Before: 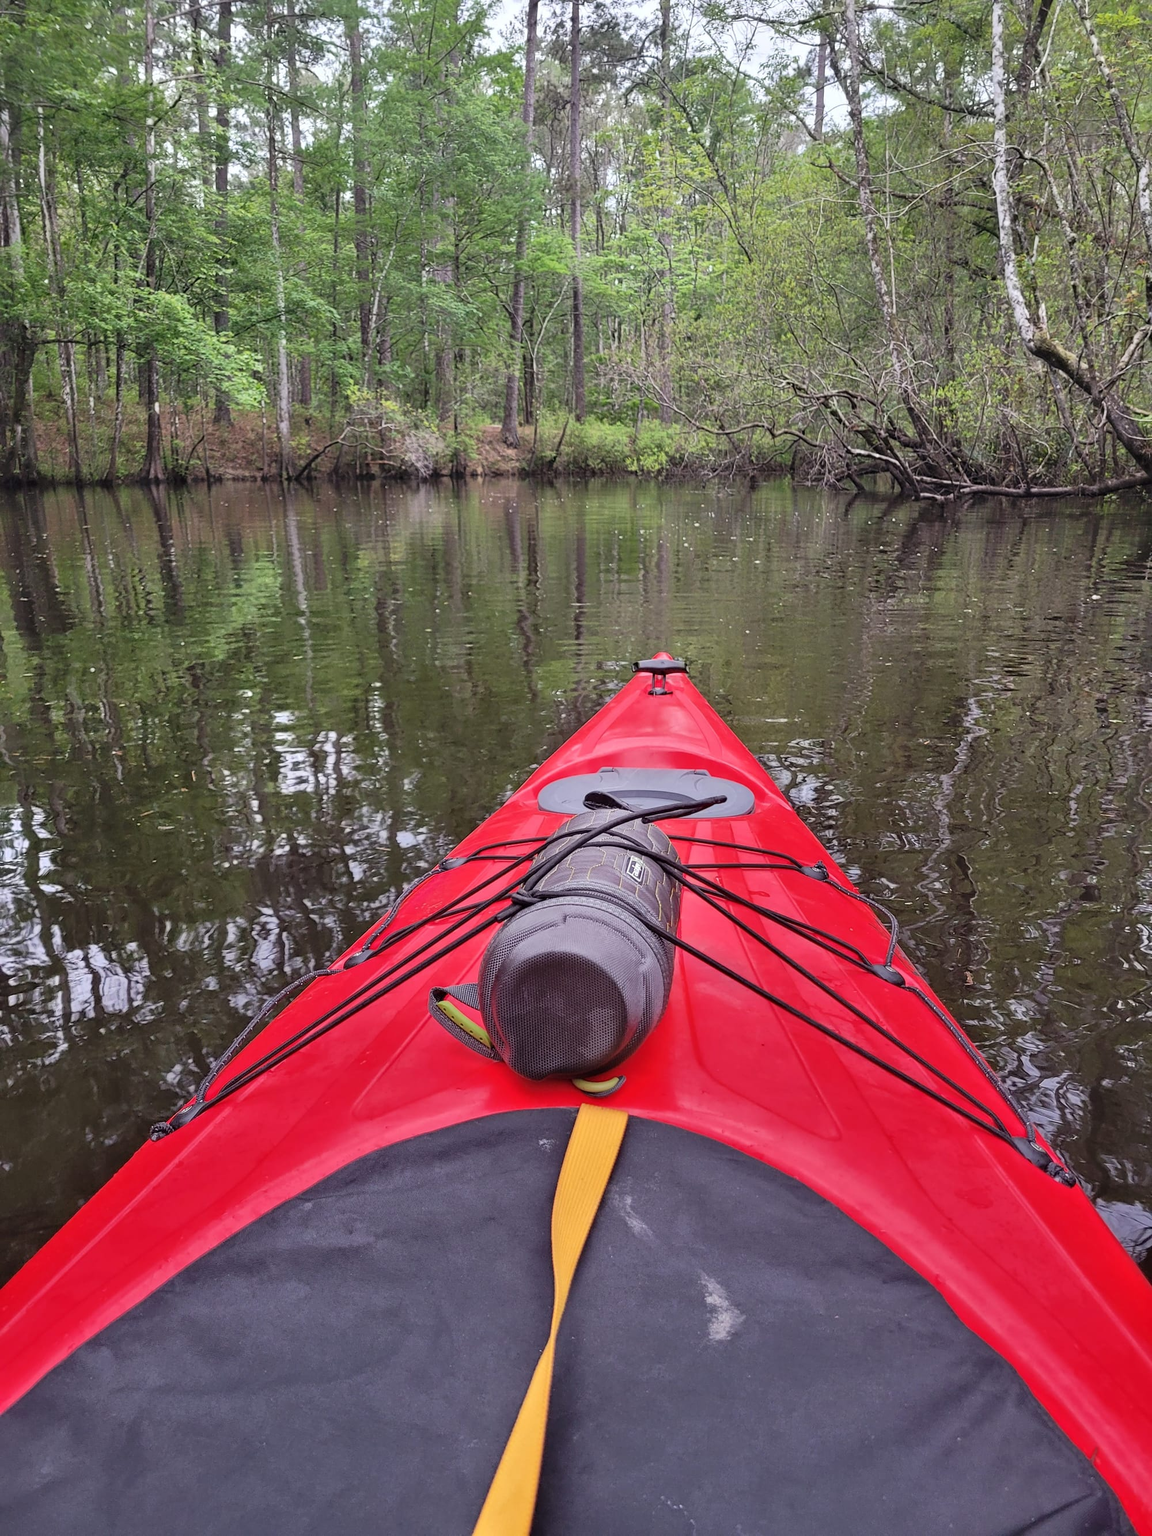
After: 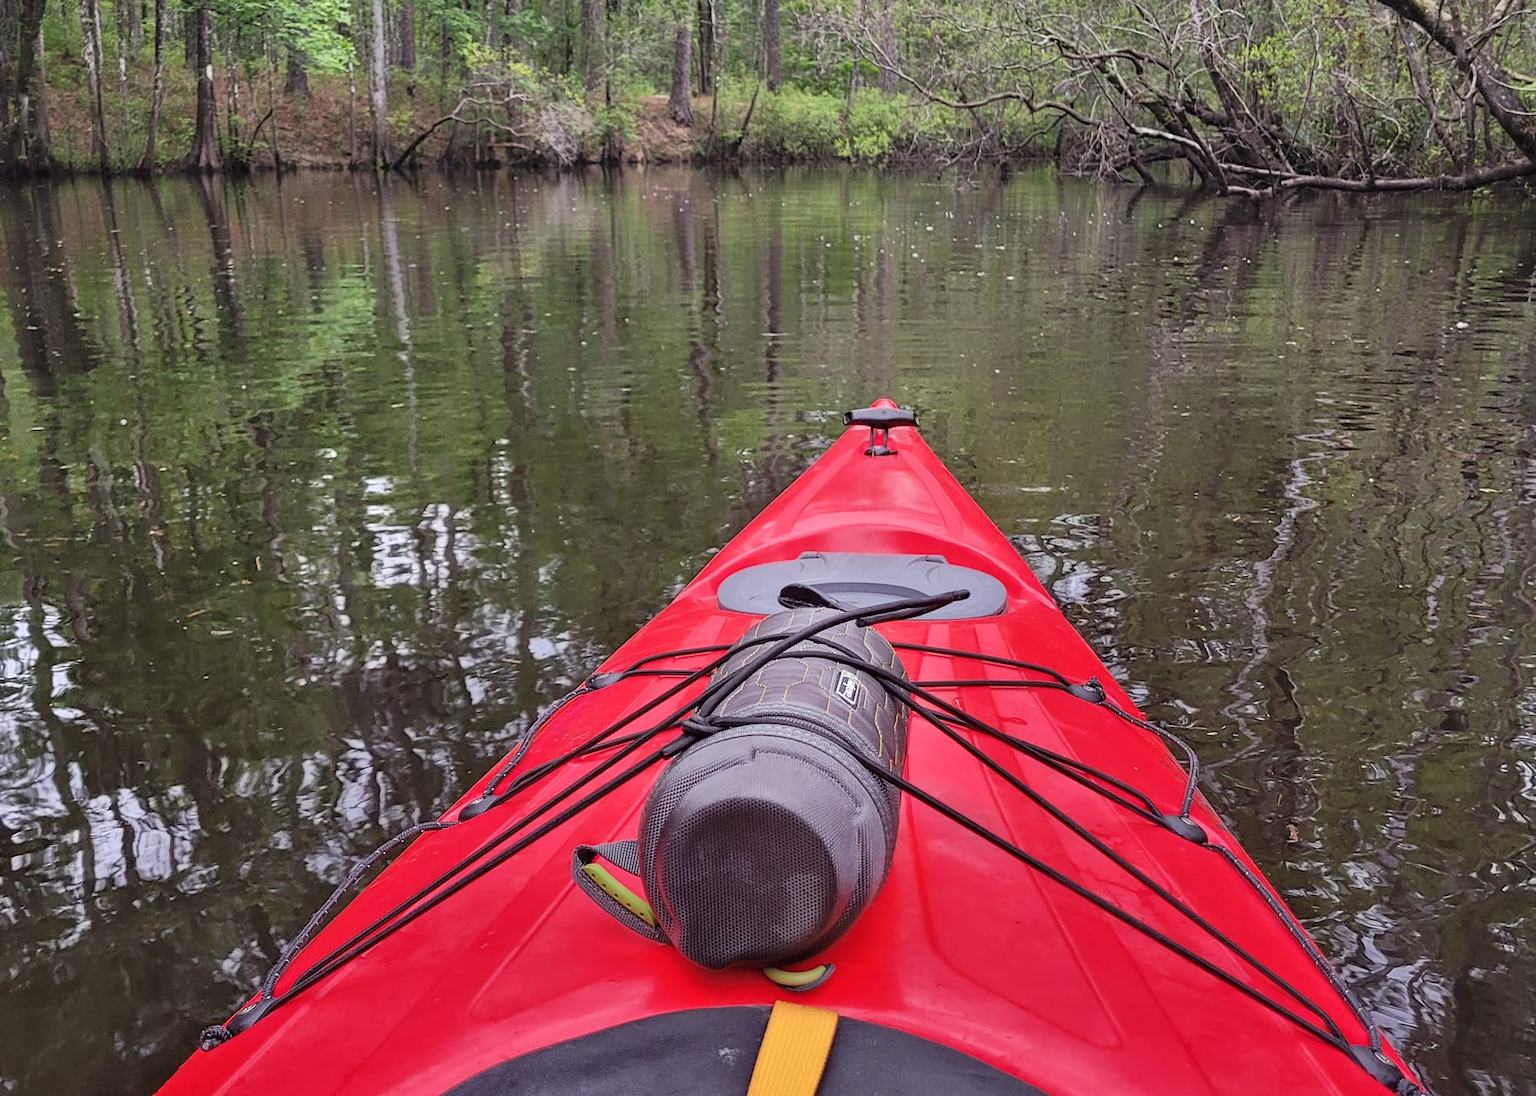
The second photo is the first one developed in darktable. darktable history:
tone equalizer: on, module defaults
crop and rotate: top 23.043%, bottom 23.437%
